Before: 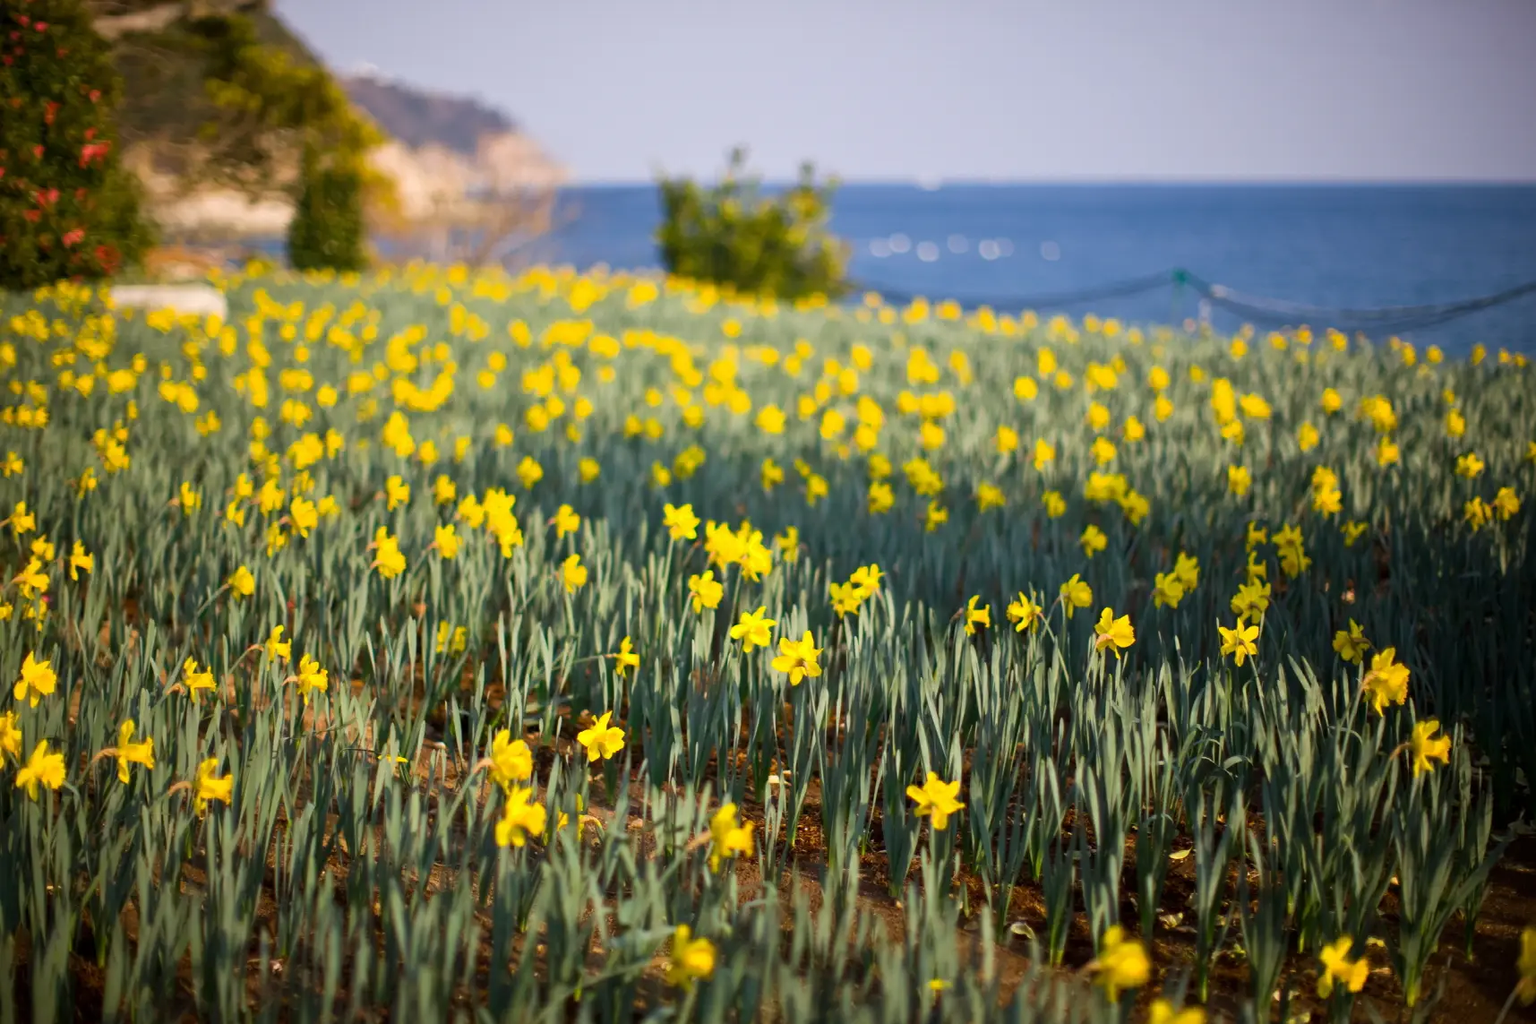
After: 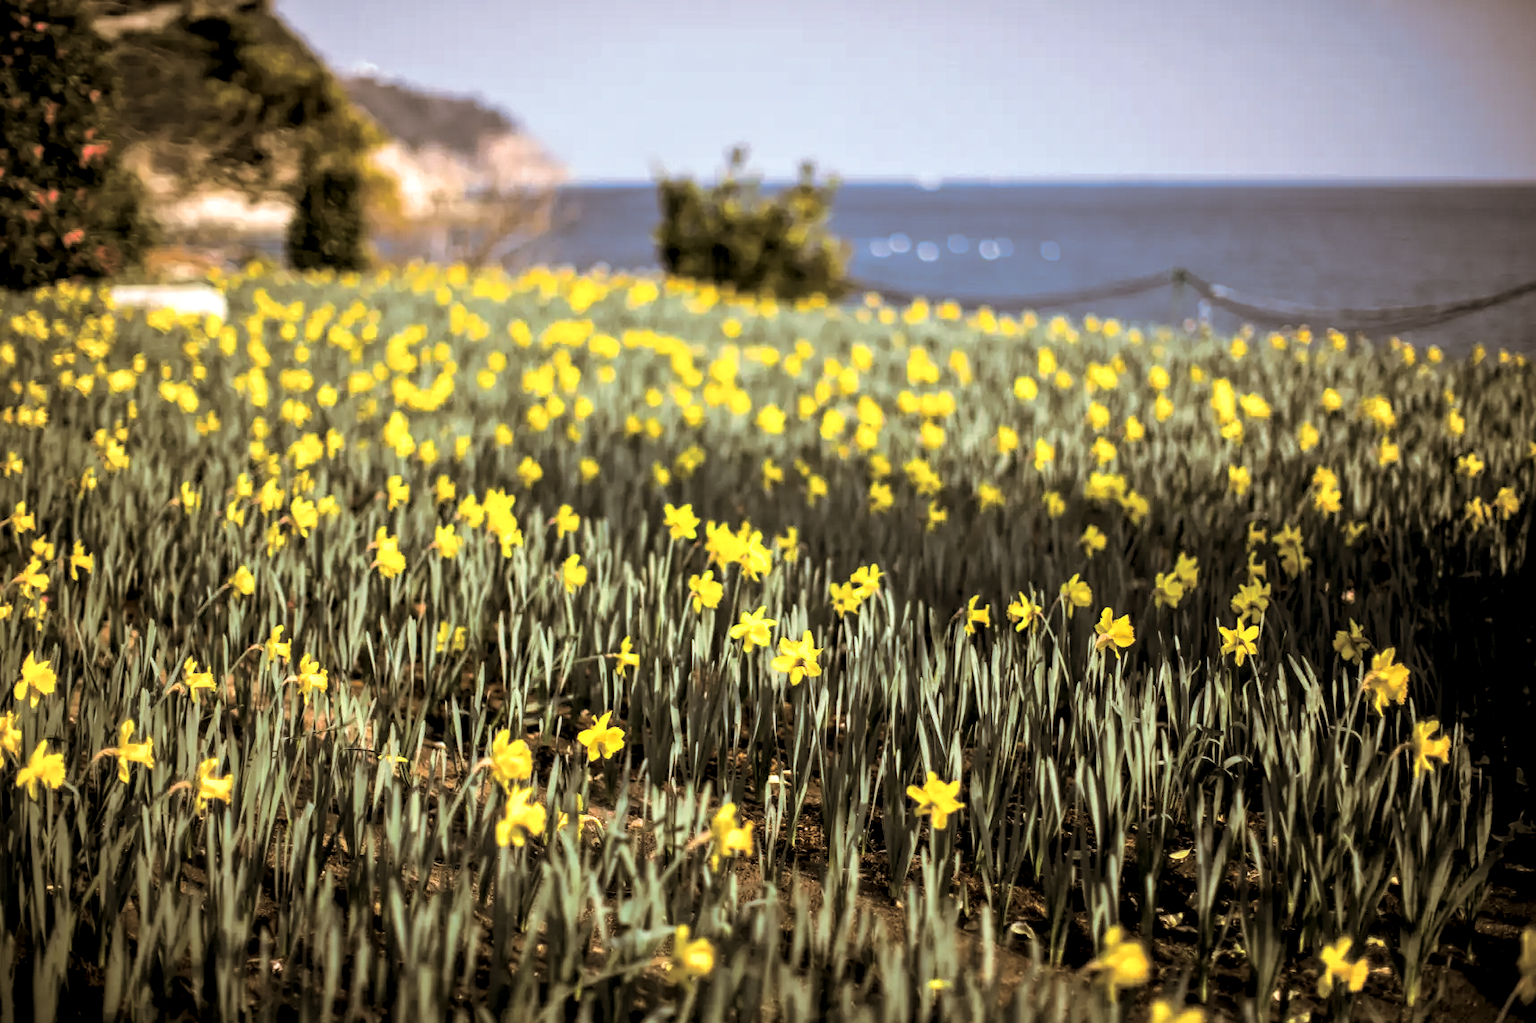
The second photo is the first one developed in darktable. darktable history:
split-toning: shadows › hue 37.98°, highlights › hue 185.58°, balance -55.261
local contrast: highlights 65%, shadows 54%, detail 169%, midtone range 0.514
